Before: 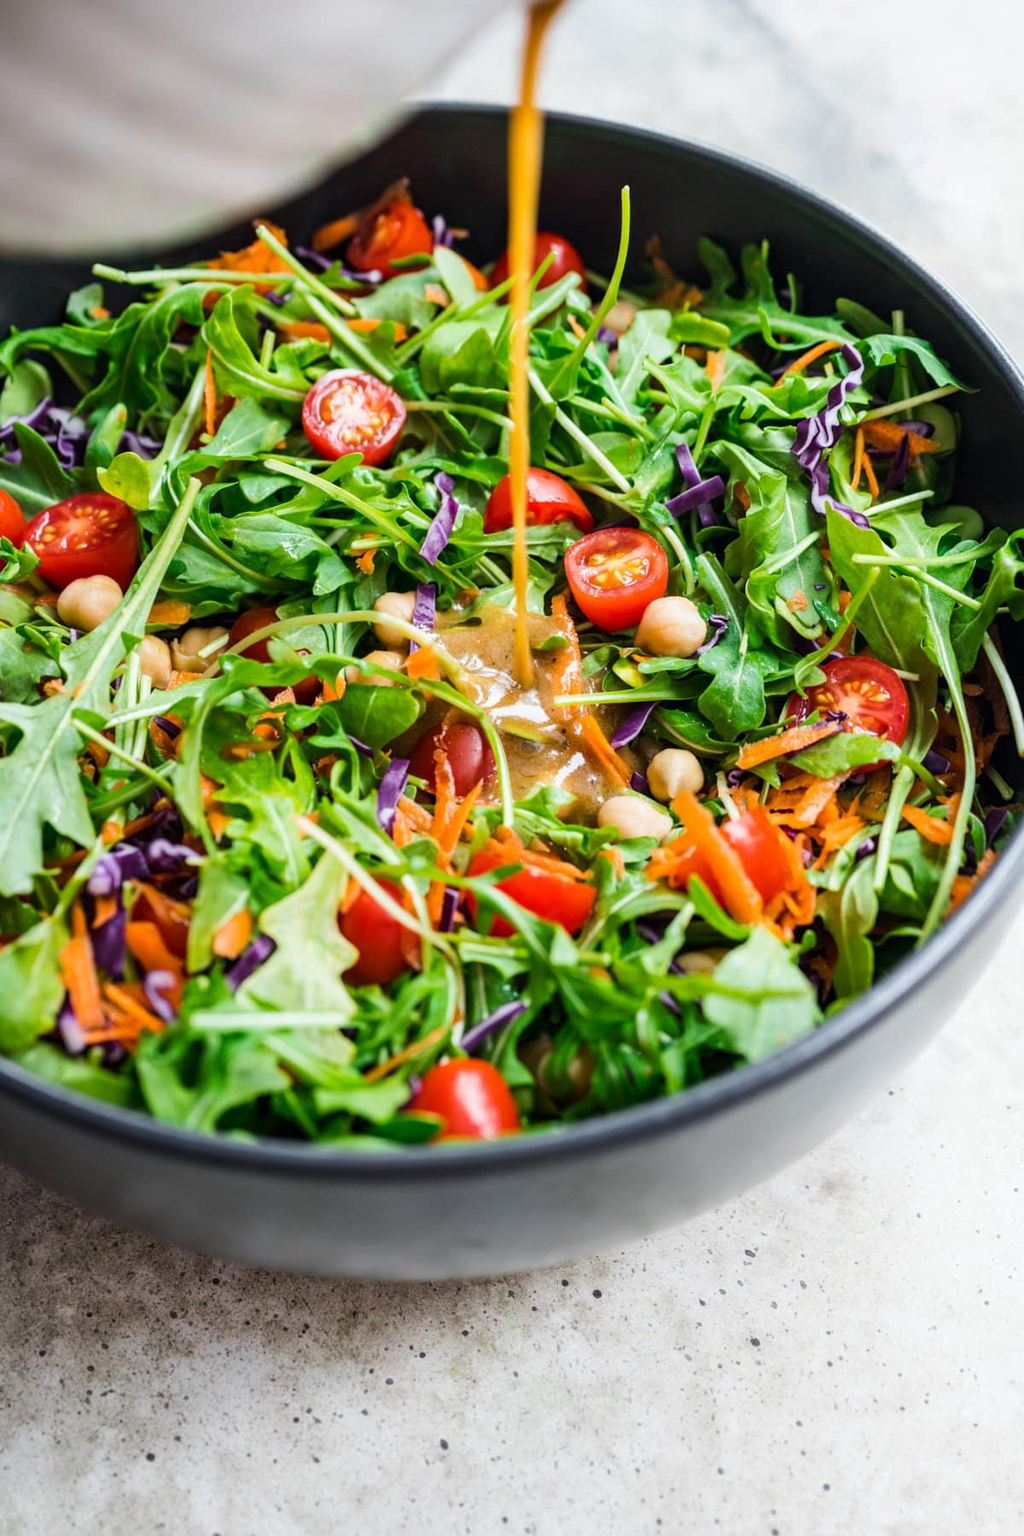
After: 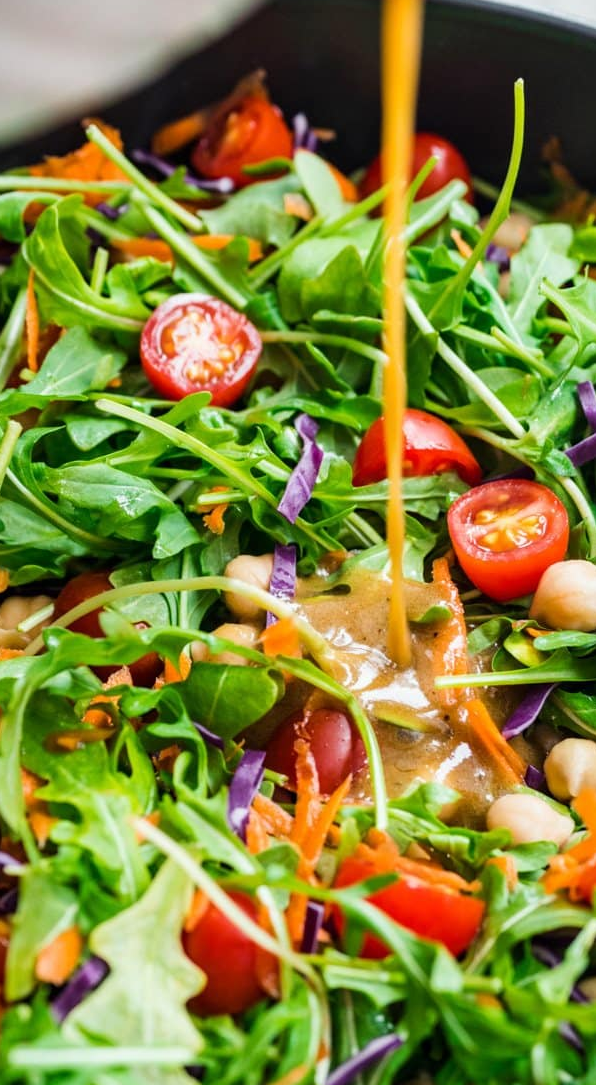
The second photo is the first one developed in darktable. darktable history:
color correction: highlights a* -0.26, highlights b* -0.117
crop: left 17.896%, top 7.759%, right 32.428%, bottom 31.938%
